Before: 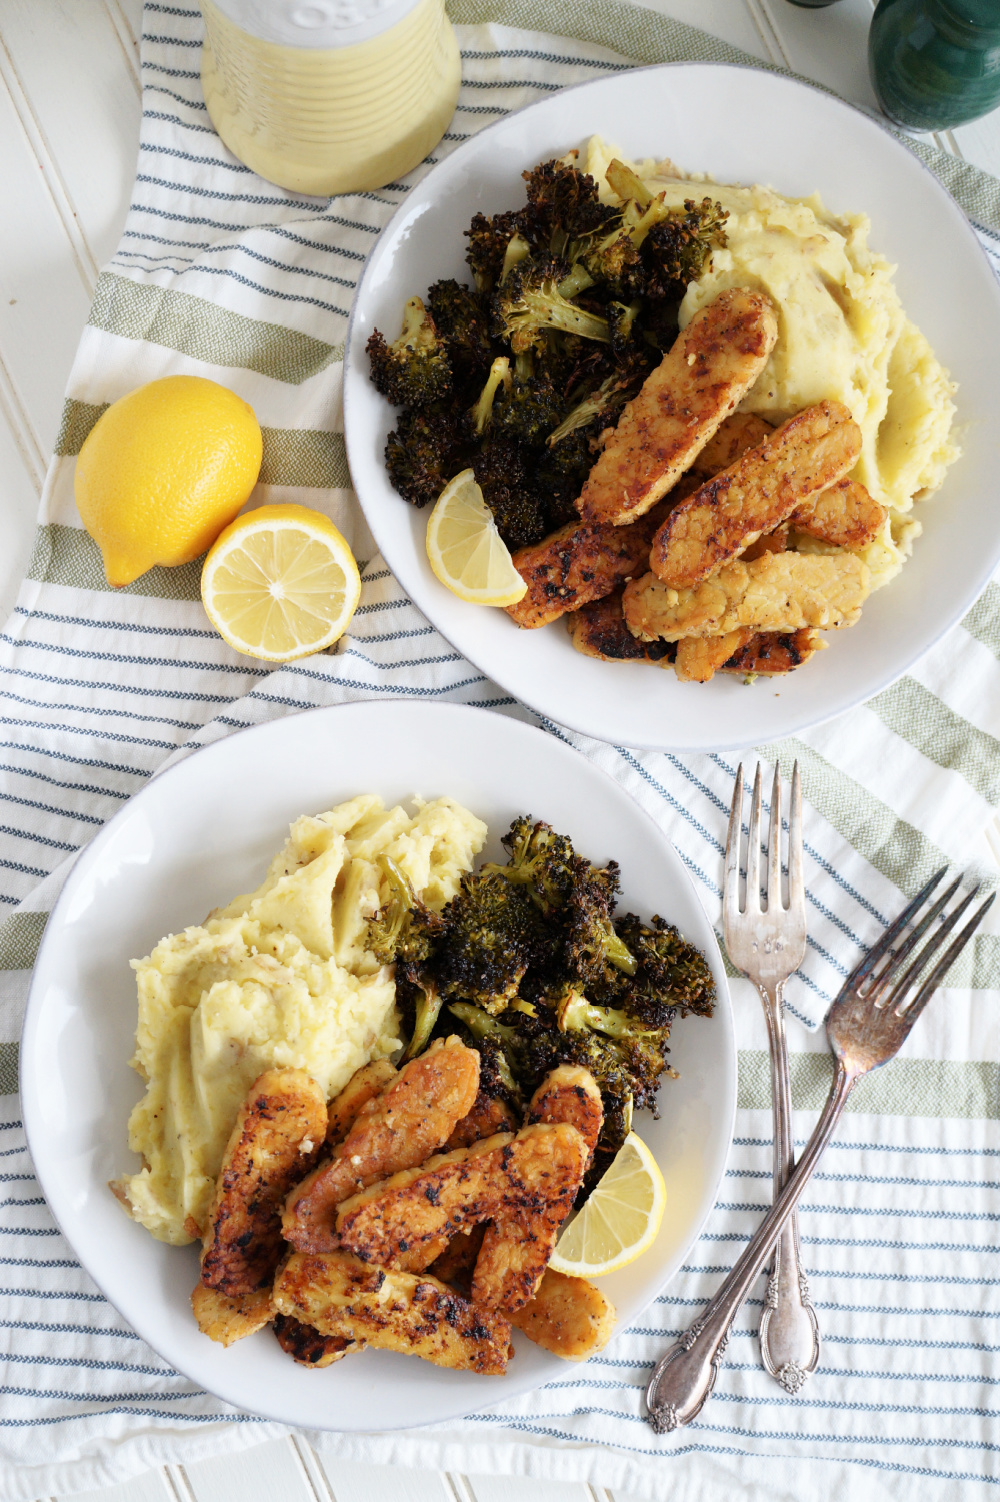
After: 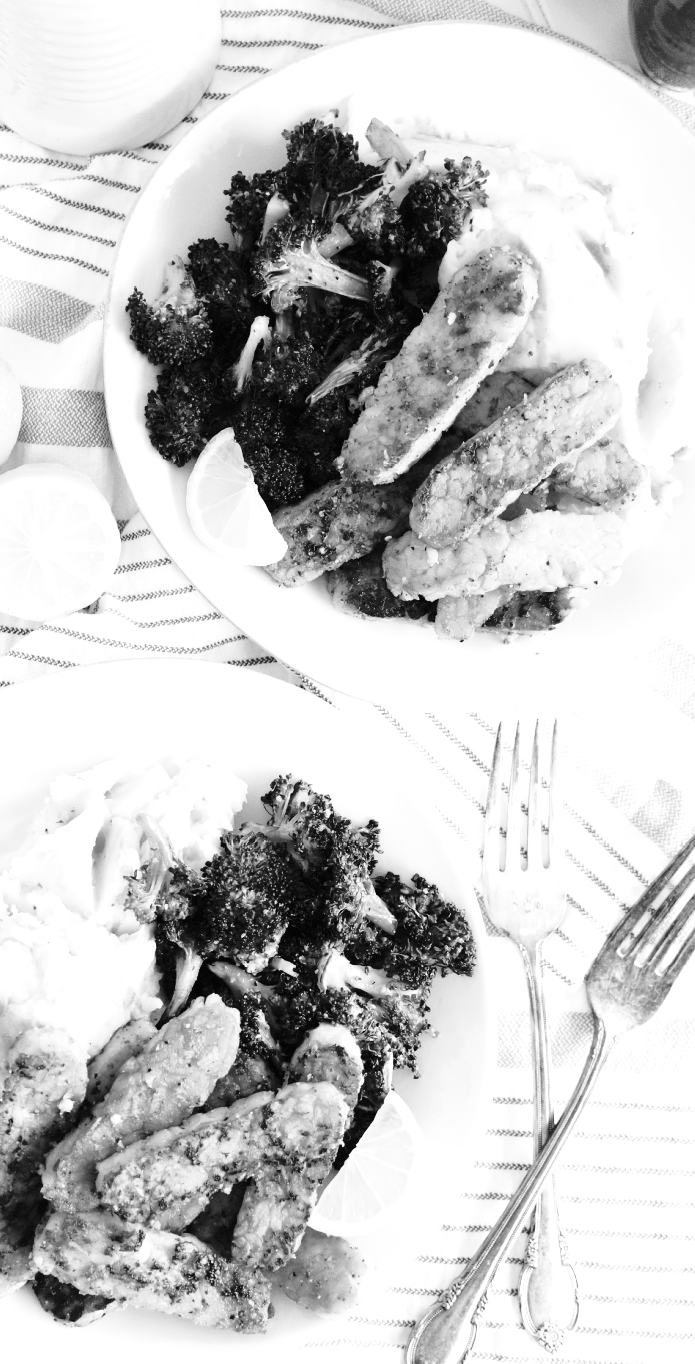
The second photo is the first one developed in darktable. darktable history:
white balance: red 0.766, blue 1.537
base curve: curves: ch0 [(0, 0) (0.028, 0.03) (0.121, 0.232) (0.46, 0.748) (0.859, 0.968) (1, 1)], preserve colors none
monochrome: on, module defaults
crop and rotate: left 24.034%, top 2.838%, right 6.406%, bottom 6.299%
exposure: black level correction 0, exposure 0.7 EV, compensate exposure bias true, compensate highlight preservation false
